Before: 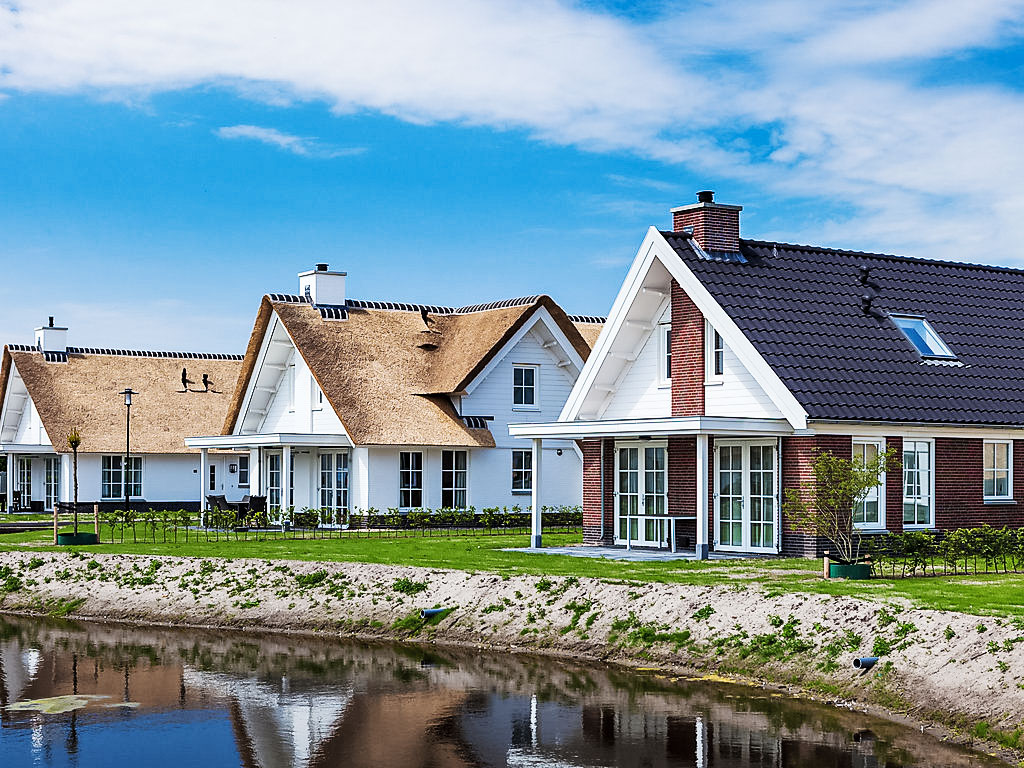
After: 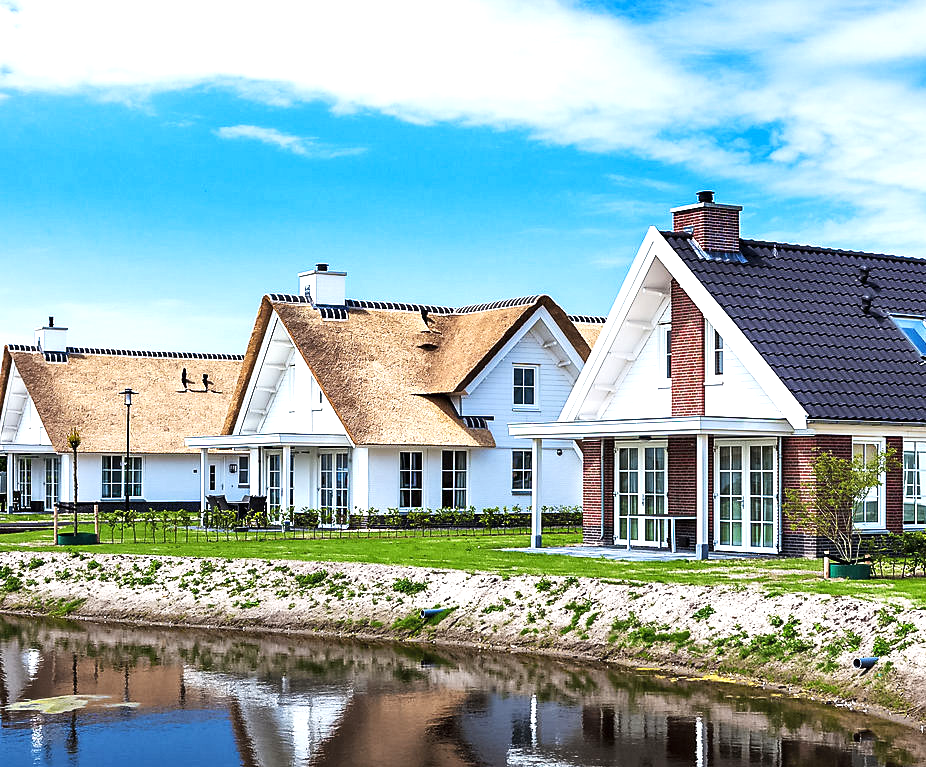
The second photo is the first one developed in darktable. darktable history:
crop: right 9.509%, bottom 0.031%
exposure: exposure 0.6 EV, compensate highlight preservation false
white balance: emerald 1
